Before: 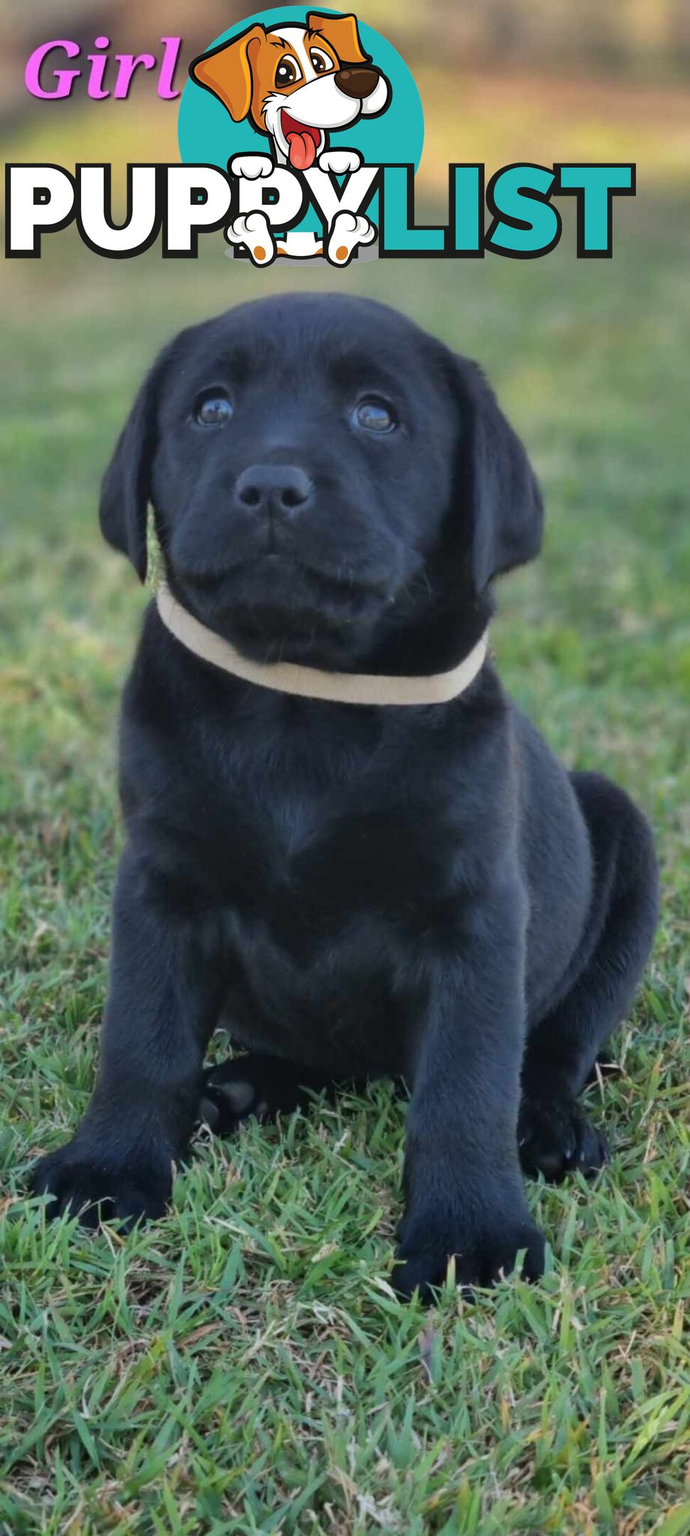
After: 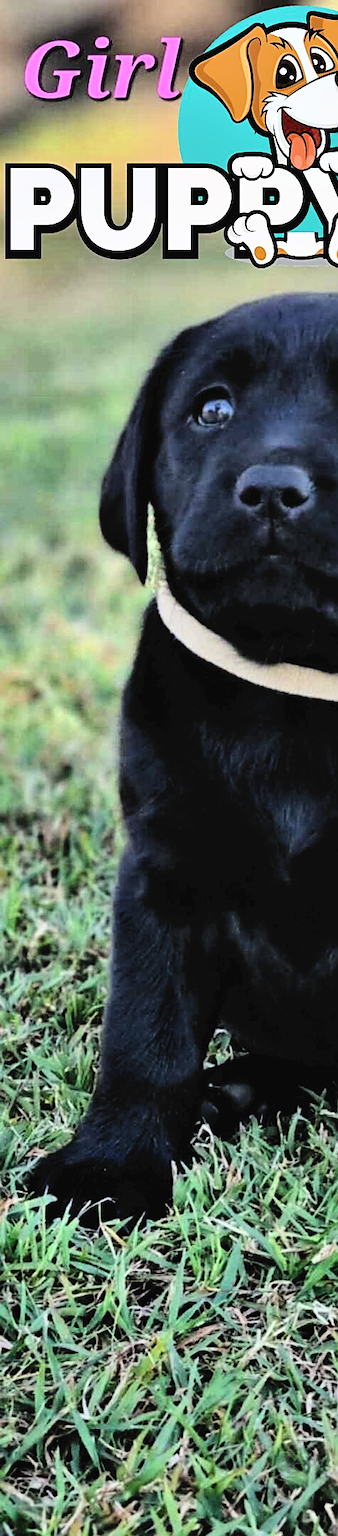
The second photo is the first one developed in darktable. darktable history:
crop and rotate: left 0.003%, top 0%, right 50.936%
tone curve: curves: ch0 [(0, 0) (0.003, 0.04) (0.011, 0.04) (0.025, 0.043) (0.044, 0.049) (0.069, 0.066) (0.1, 0.095) (0.136, 0.121) (0.177, 0.154) (0.224, 0.211) (0.277, 0.281) (0.335, 0.358) (0.399, 0.452) (0.468, 0.54) (0.543, 0.628) (0.623, 0.721) (0.709, 0.801) (0.801, 0.883) (0.898, 0.948) (1, 1)], color space Lab, independent channels, preserve colors none
filmic rgb: black relative exposure -5.13 EV, white relative exposure 3.53 EV, threshold 5.96 EV, hardness 3.19, contrast 1.198, highlights saturation mix -28.72%, color science v6 (2022), enable highlight reconstruction true
sharpen: on, module defaults
contrast equalizer: y [[0.6 ×6], [0.55 ×6], [0 ×6], [0 ×6], [0 ×6]]
color zones: curves: ch0 [(0, 0.533) (0.126, 0.533) (0.234, 0.533) (0.368, 0.357) (0.5, 0.5) (0.625, 0.5) (0.74, 0.637) (0.875, 0.5)]; ch1 [(0.004, 0.708) (0.129, 0.662) (0.25, 0.5) (0.375, 0.331) (0.496, 0.396) (0.625, 0.649) (0.739, 0.26) (0.875, 0.5) (1, 0.478)]; ch2 [(0, 0.409) (0.132, 0.403) (0.236, 0.558) (0.379, 0.448) (0.5, 0.5) (0.625, 0.5) (0.691, 0.39) (0.875, 0.5)], mix -137.66%
